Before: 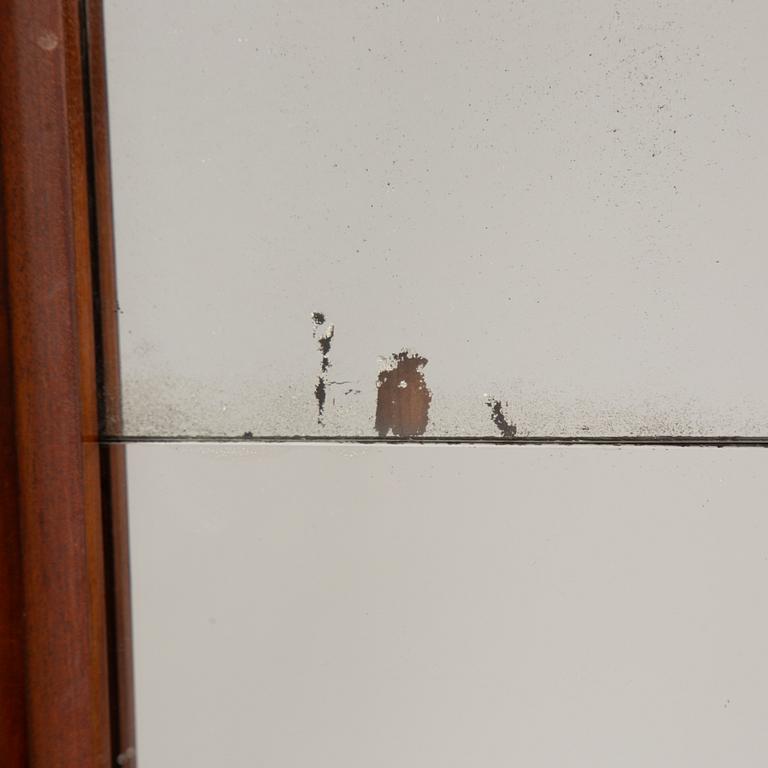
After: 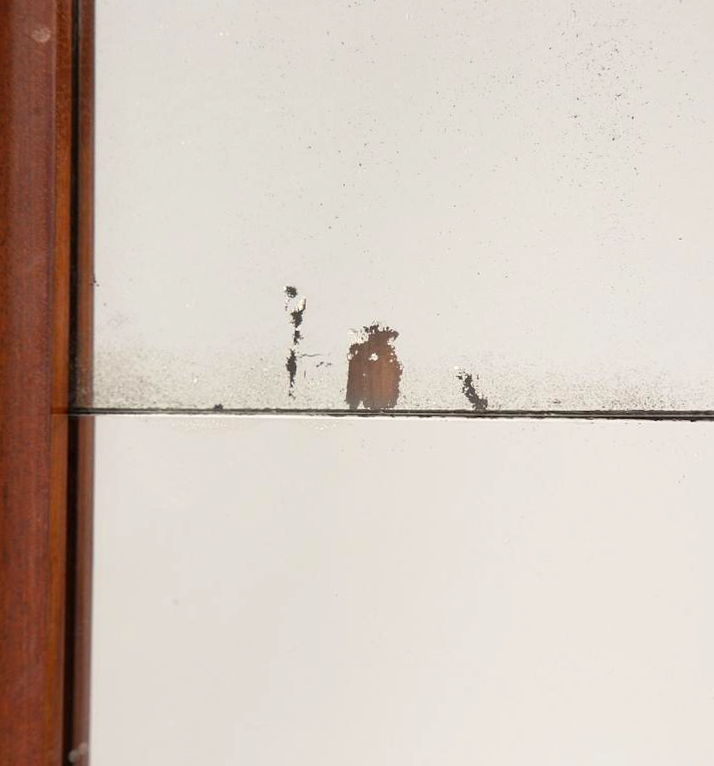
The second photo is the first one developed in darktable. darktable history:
exposure: black level correction 0, exposure 0.5 EV, compensate highlight preservation false
rotate and perspective: rotation 0.215°, lens shift (vertical) -0.139, crop left 0.069, crop right 0.939, crop top 0.002, crop bottom 0.996
